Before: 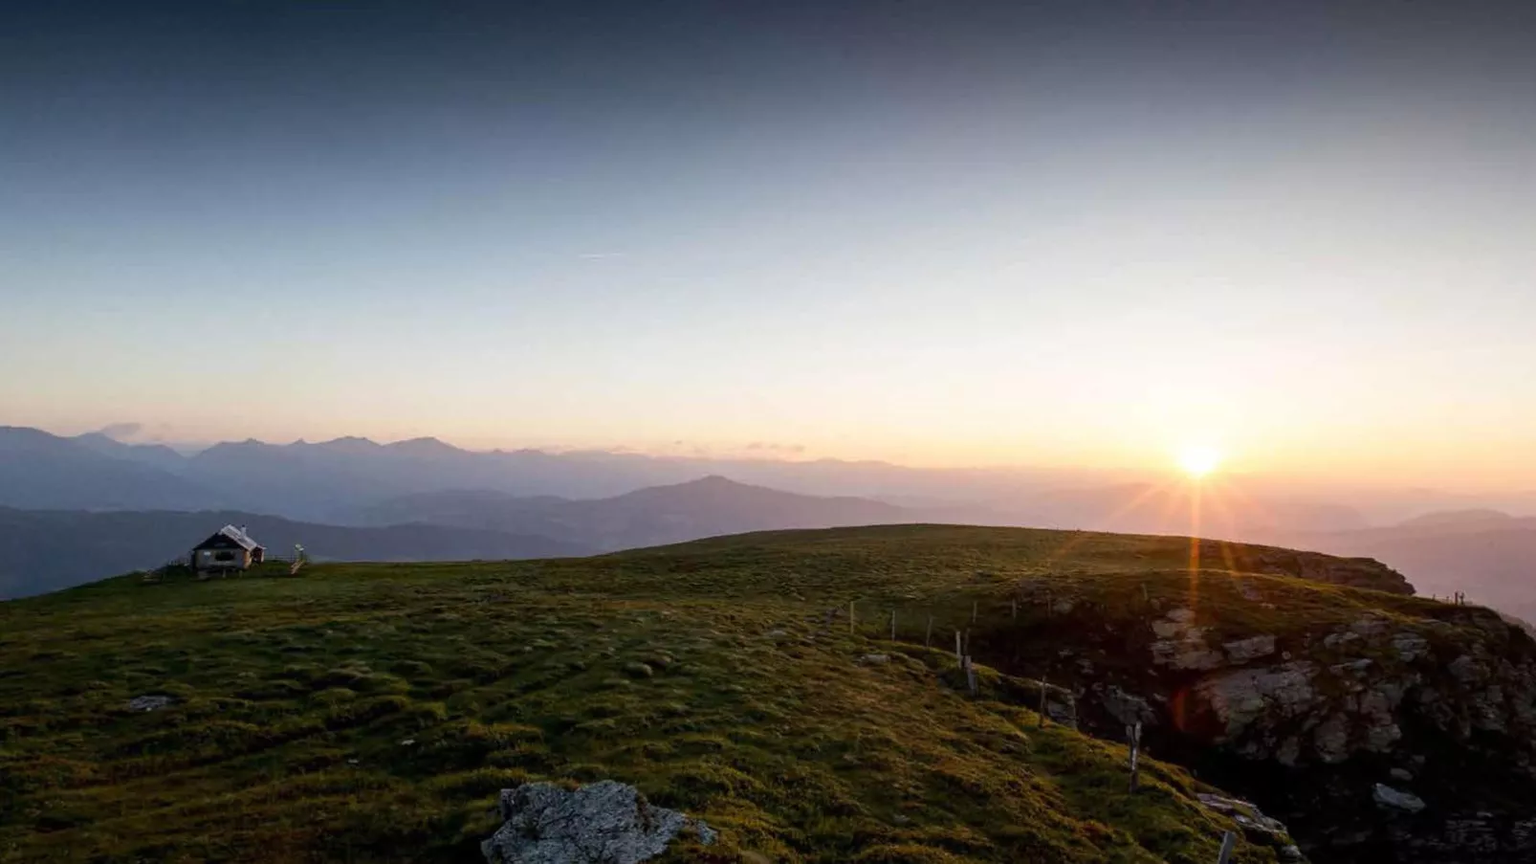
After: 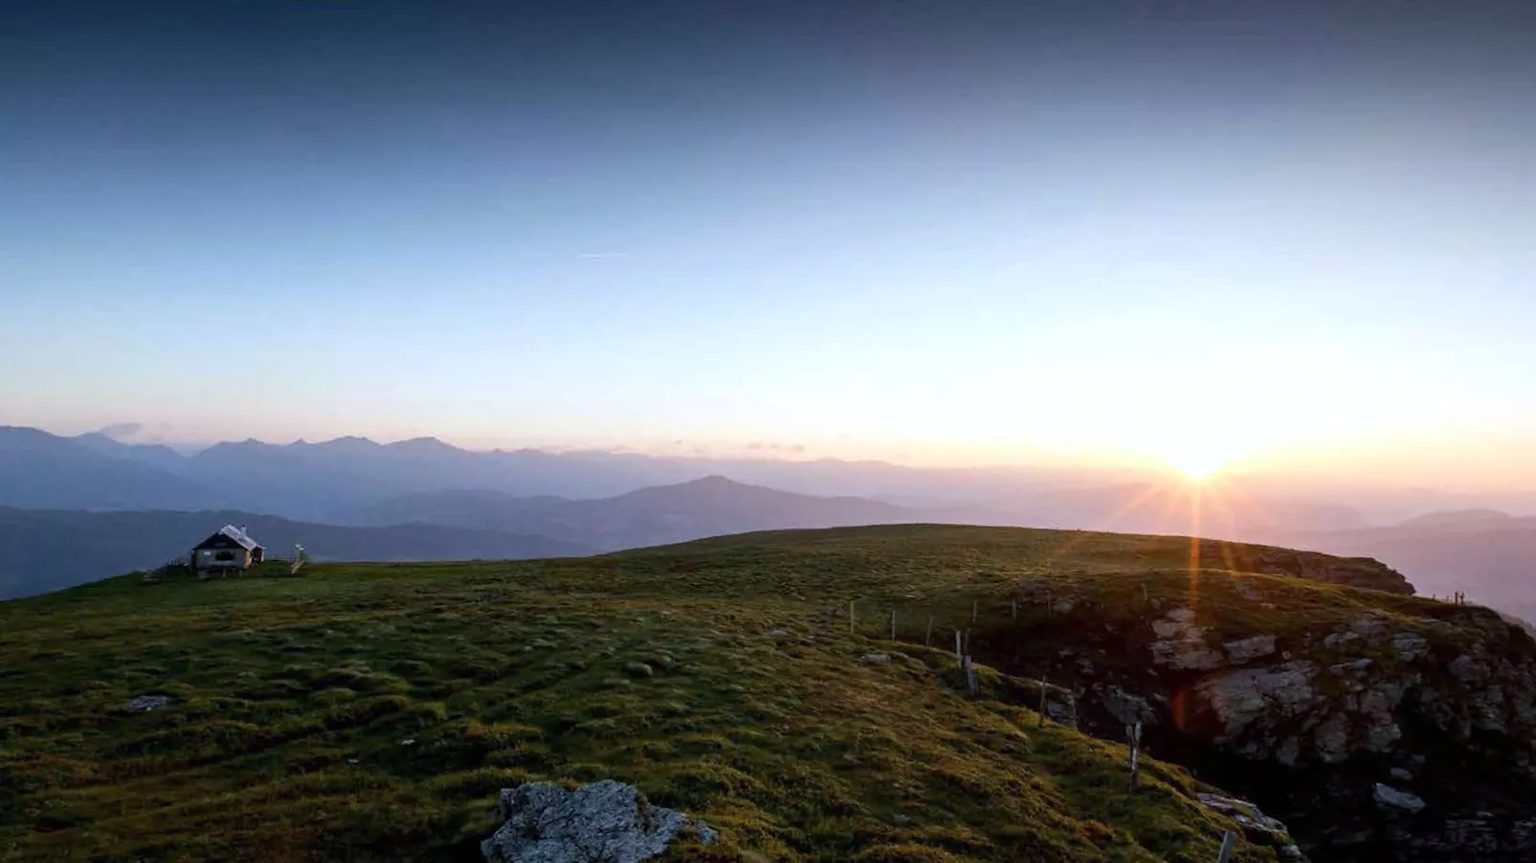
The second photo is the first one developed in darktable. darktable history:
color calibration: x 0.372, y 0.386, temperature 4283.97 K
exposure: exposure 0.178 EV, compensate exposure bias true, compensate highlight preservation false
